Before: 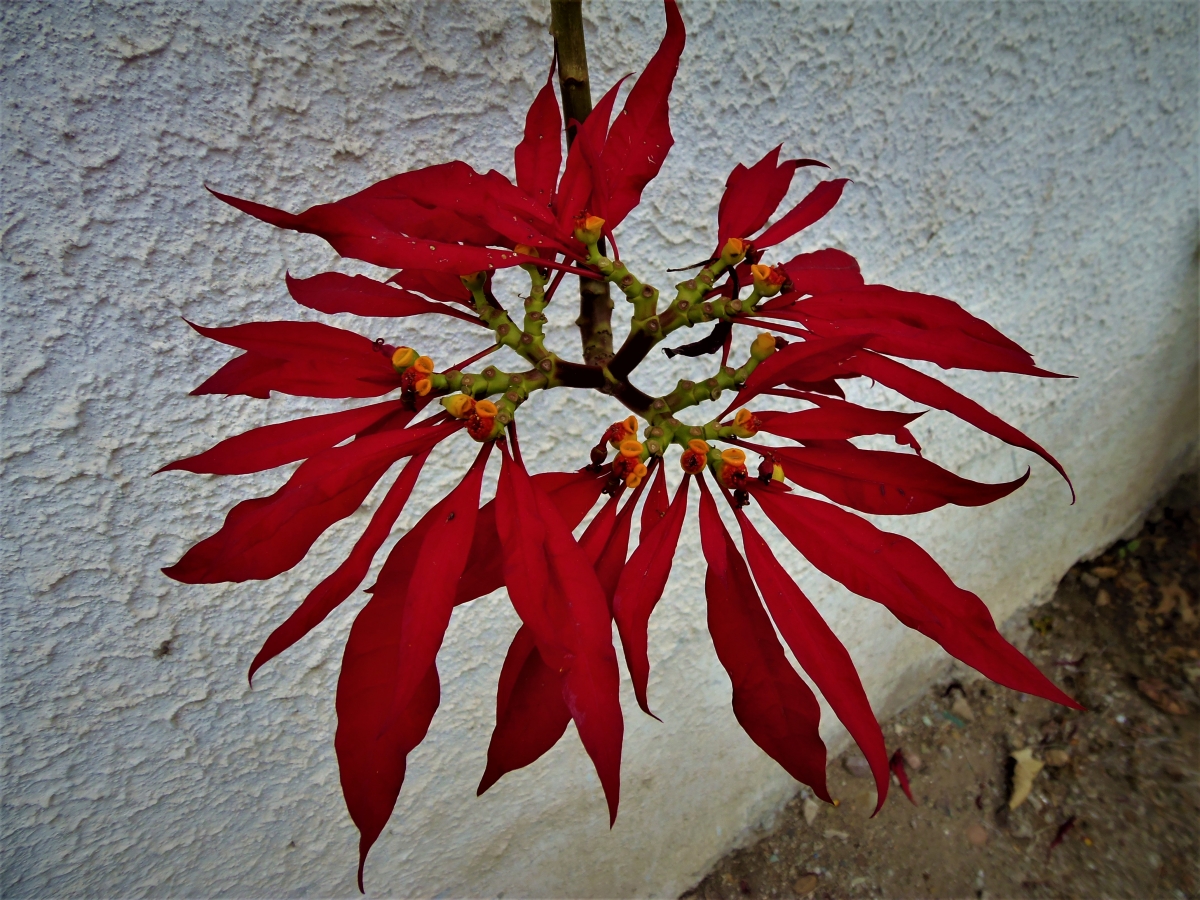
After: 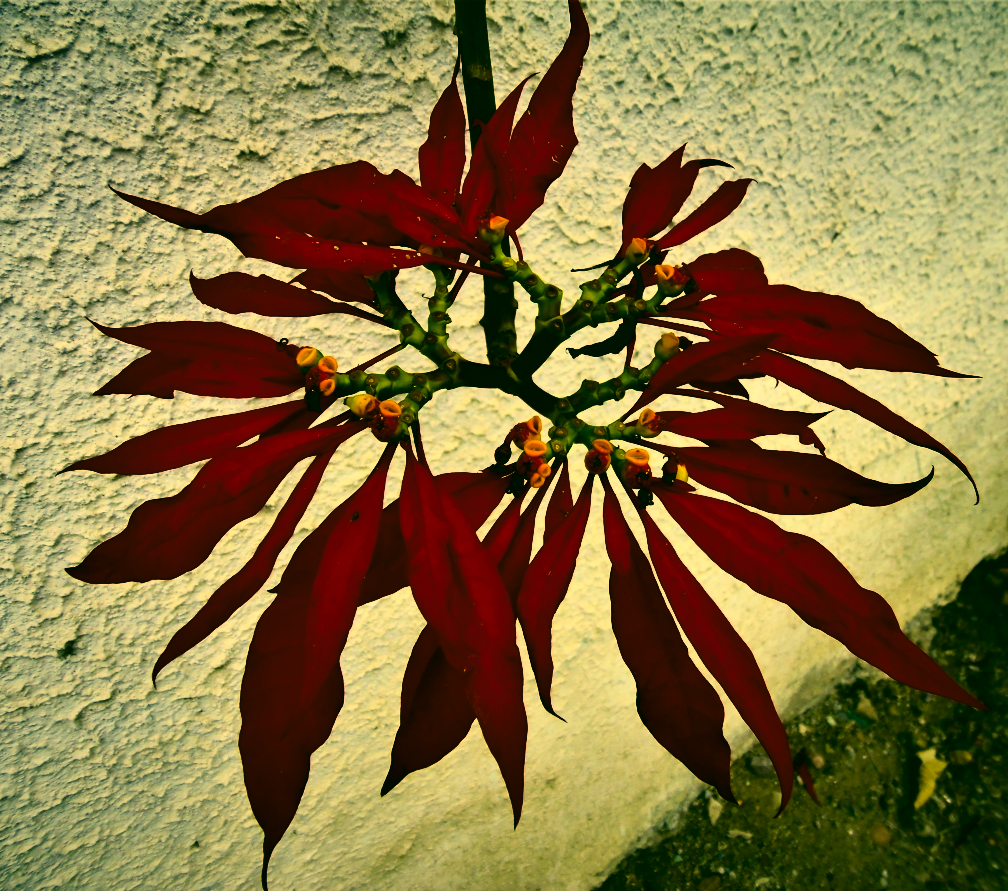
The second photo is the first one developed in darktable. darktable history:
crop: left 8.026%, right 7.374%
tone curve: curves: ch0 [(0, 0) (0.08, 0.056) (0.4, 0.4) (0.6, 0.612) (0.92, 0.924) (1, 1)], color space Lab, linked channels, preserve colors none
white balance: red 1.029, blue 0.92
contrast brightness saturation: contrast 0.4, brightness 0.05, saturation 0.25
color correction: highlights a* 5.62, highlights b* 33.57, shadows a* -25.86, shadows b* 4.02
